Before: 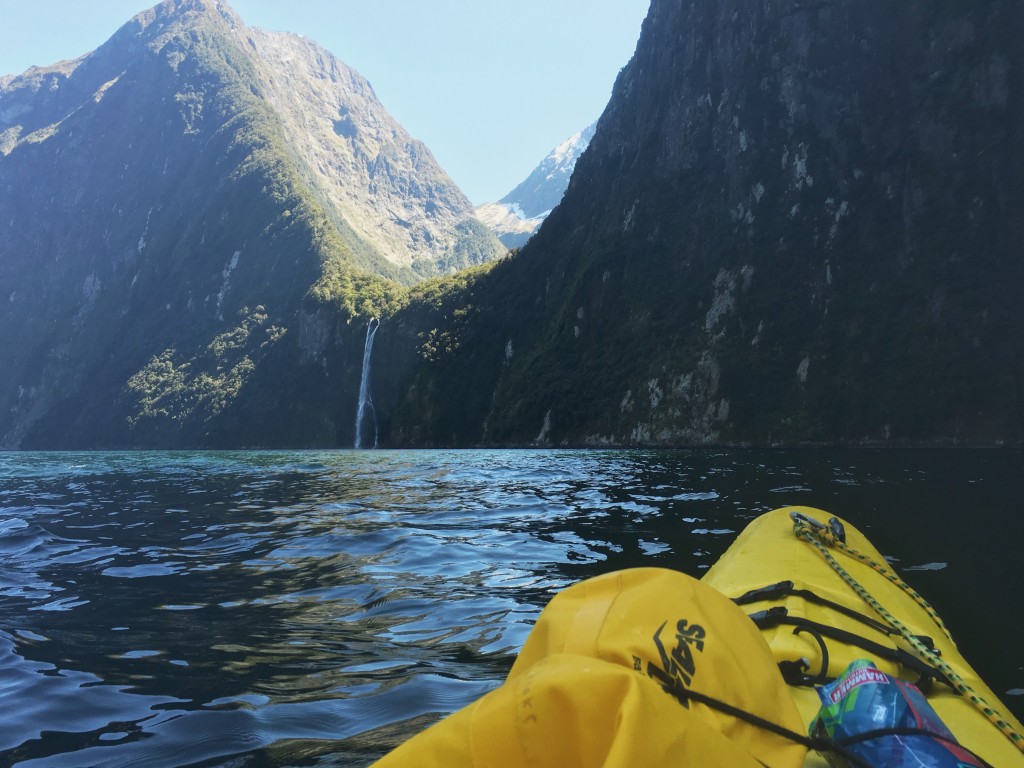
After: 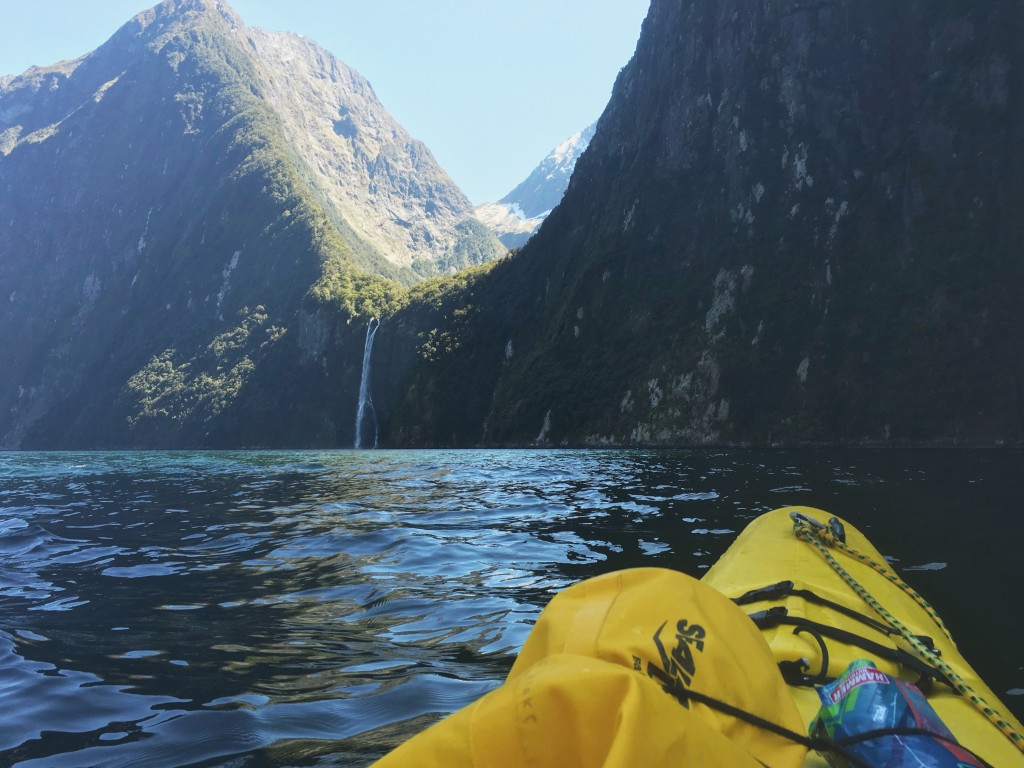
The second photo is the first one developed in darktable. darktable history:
exposure: black level correction -0.003, exposure 0.038 EV, compensate highlight preservation false
base curve: preserve colors none
